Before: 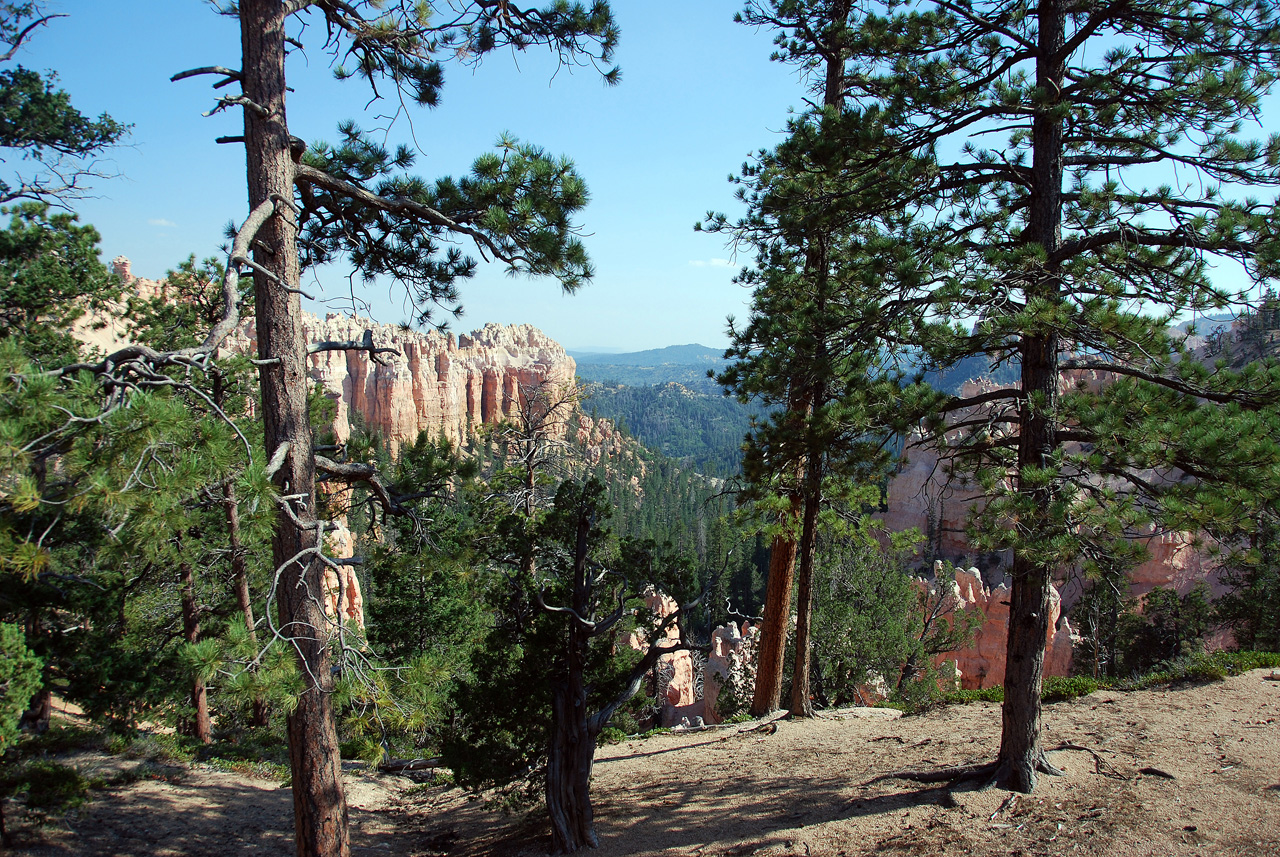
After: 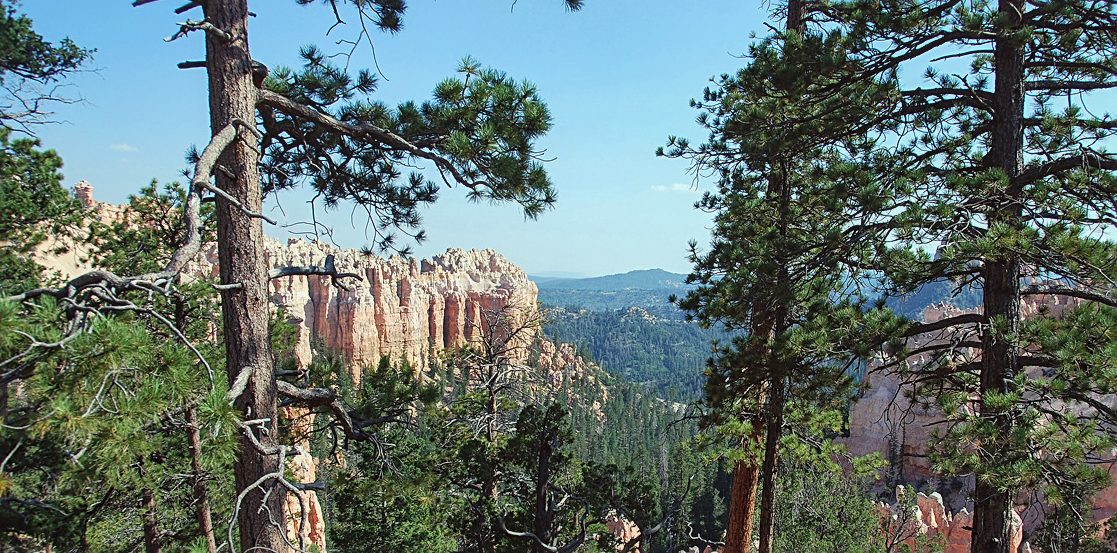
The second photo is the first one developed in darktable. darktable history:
exposure: black level correction -0.003, exposure 0.035 EV, compensate highlight preservation false
sharpen: radius 2.136, amount 0.389, threshold 0.156
local contrast: detail 109%
crop: left 3.005%, top 8.83%, right 9.678%, bottom 26.55%
shadows and highlights: soften with gaussian
